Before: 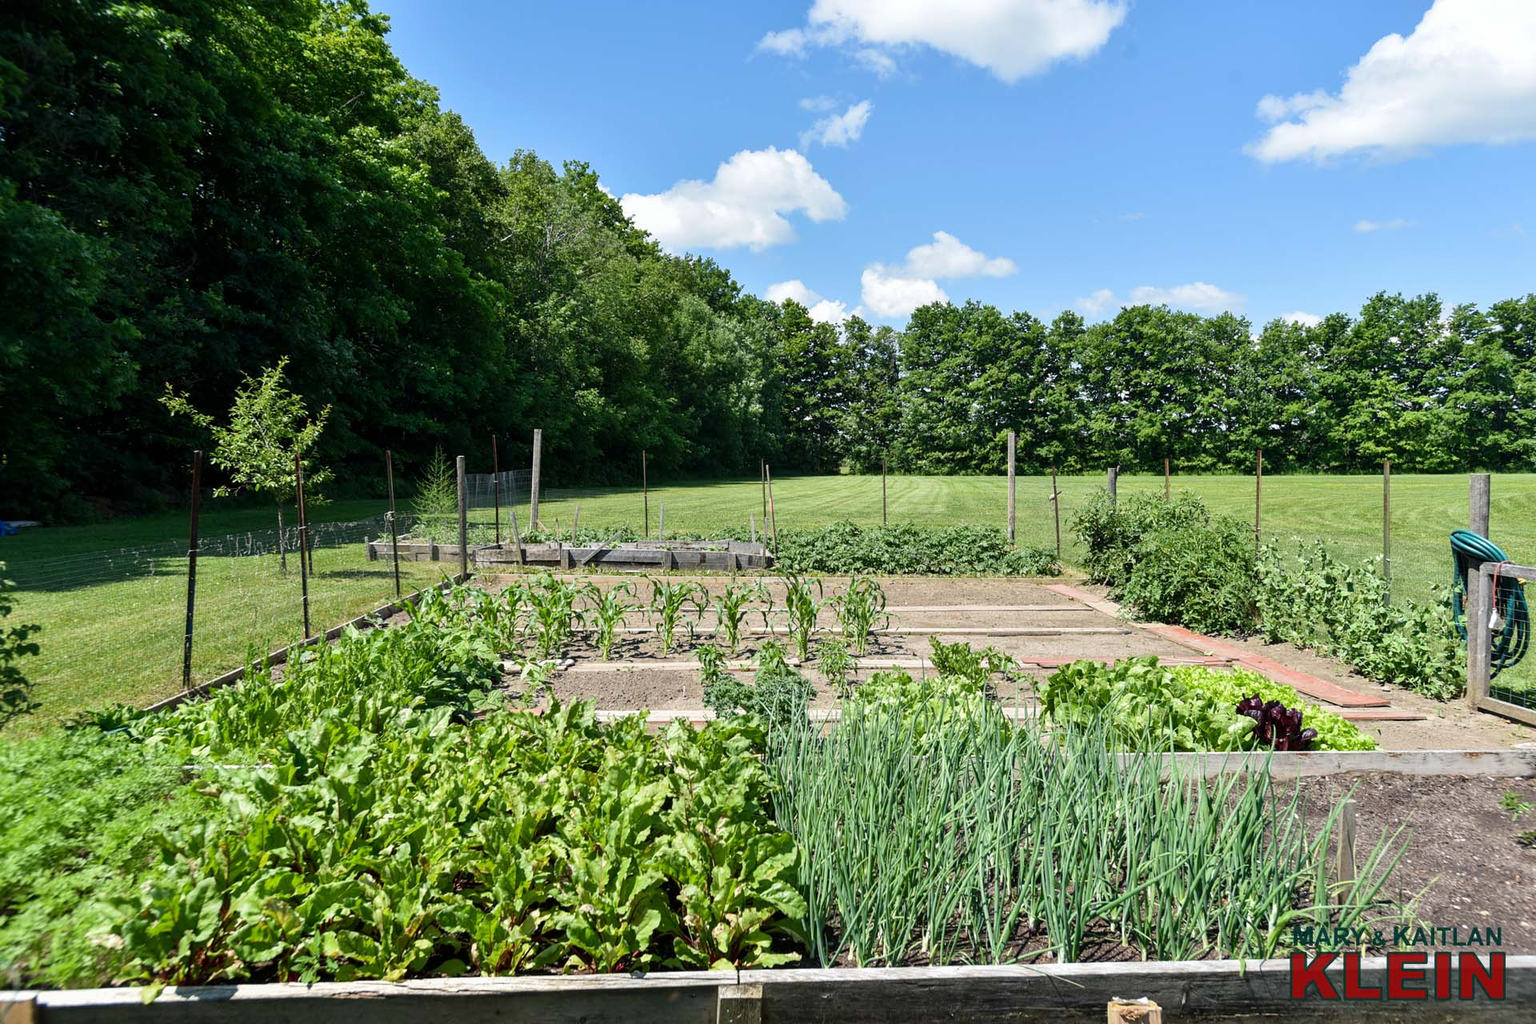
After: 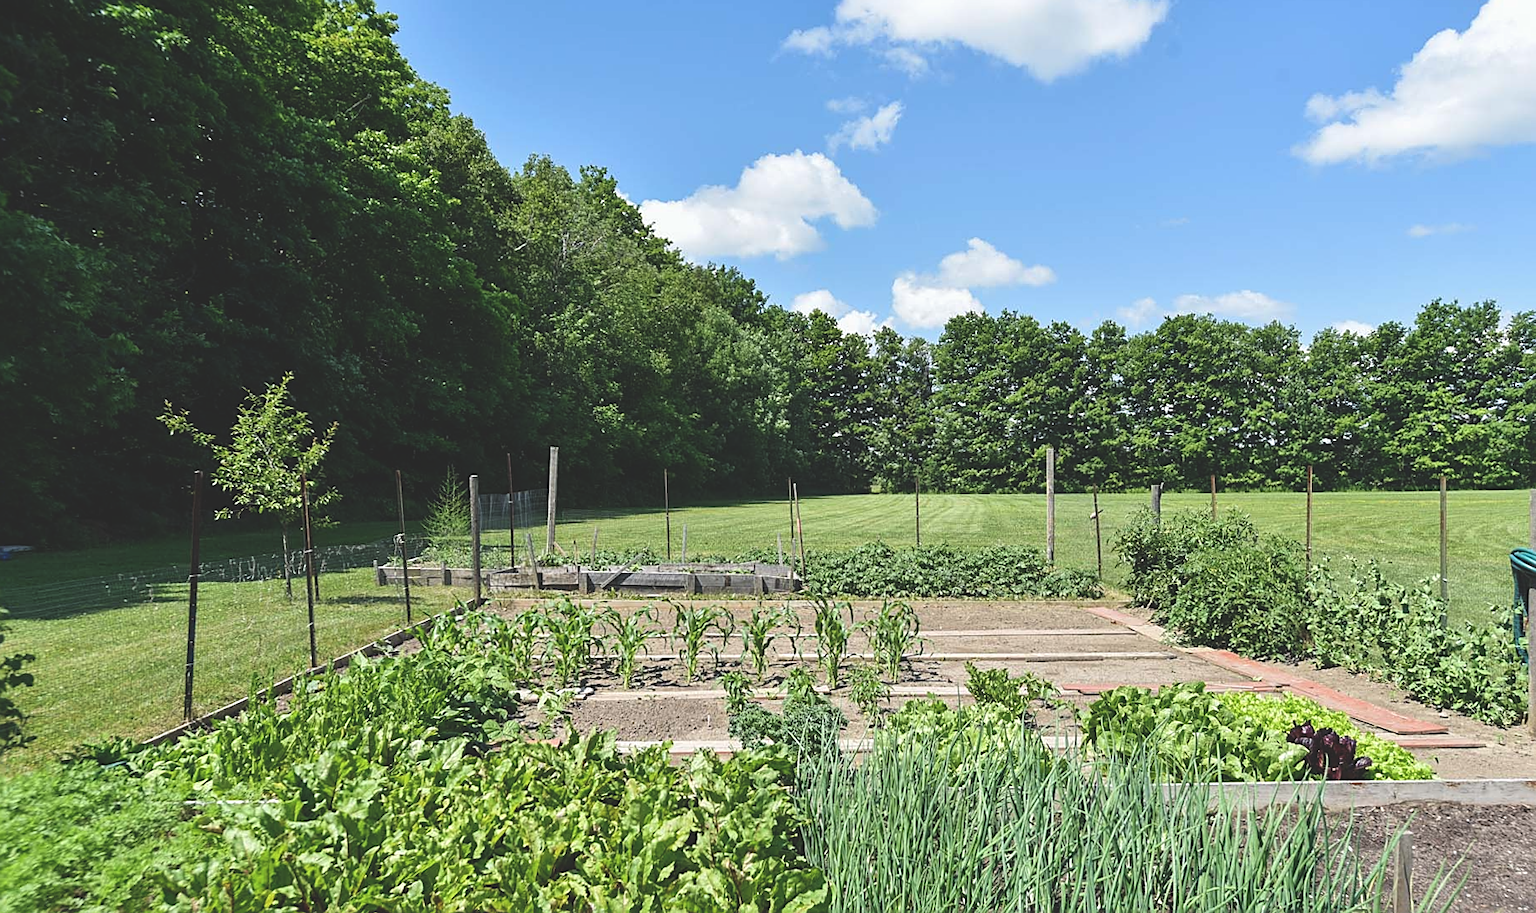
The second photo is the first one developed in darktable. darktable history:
exposure: black level correction -0.022, exposure -0.036 EV, compensate exposure bias true, compensate highlight preservation false
crop and rotate: angle 0.253°, left 0.219%, right 3.617%, bottom 14.142%
sharpen: on, module defaults
